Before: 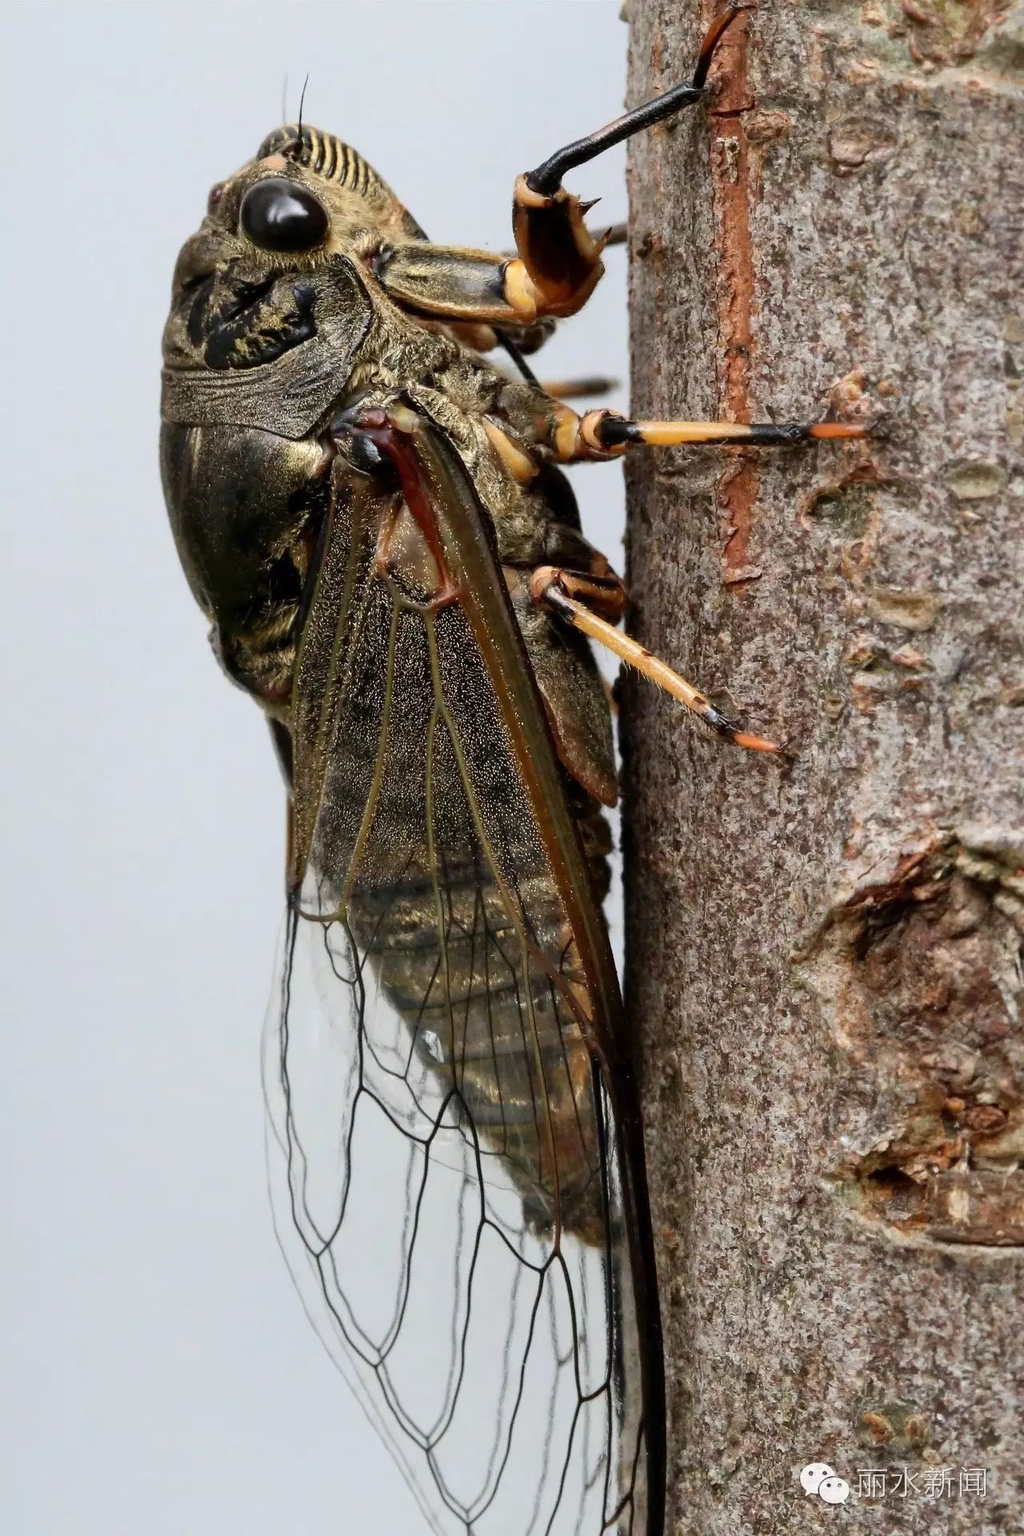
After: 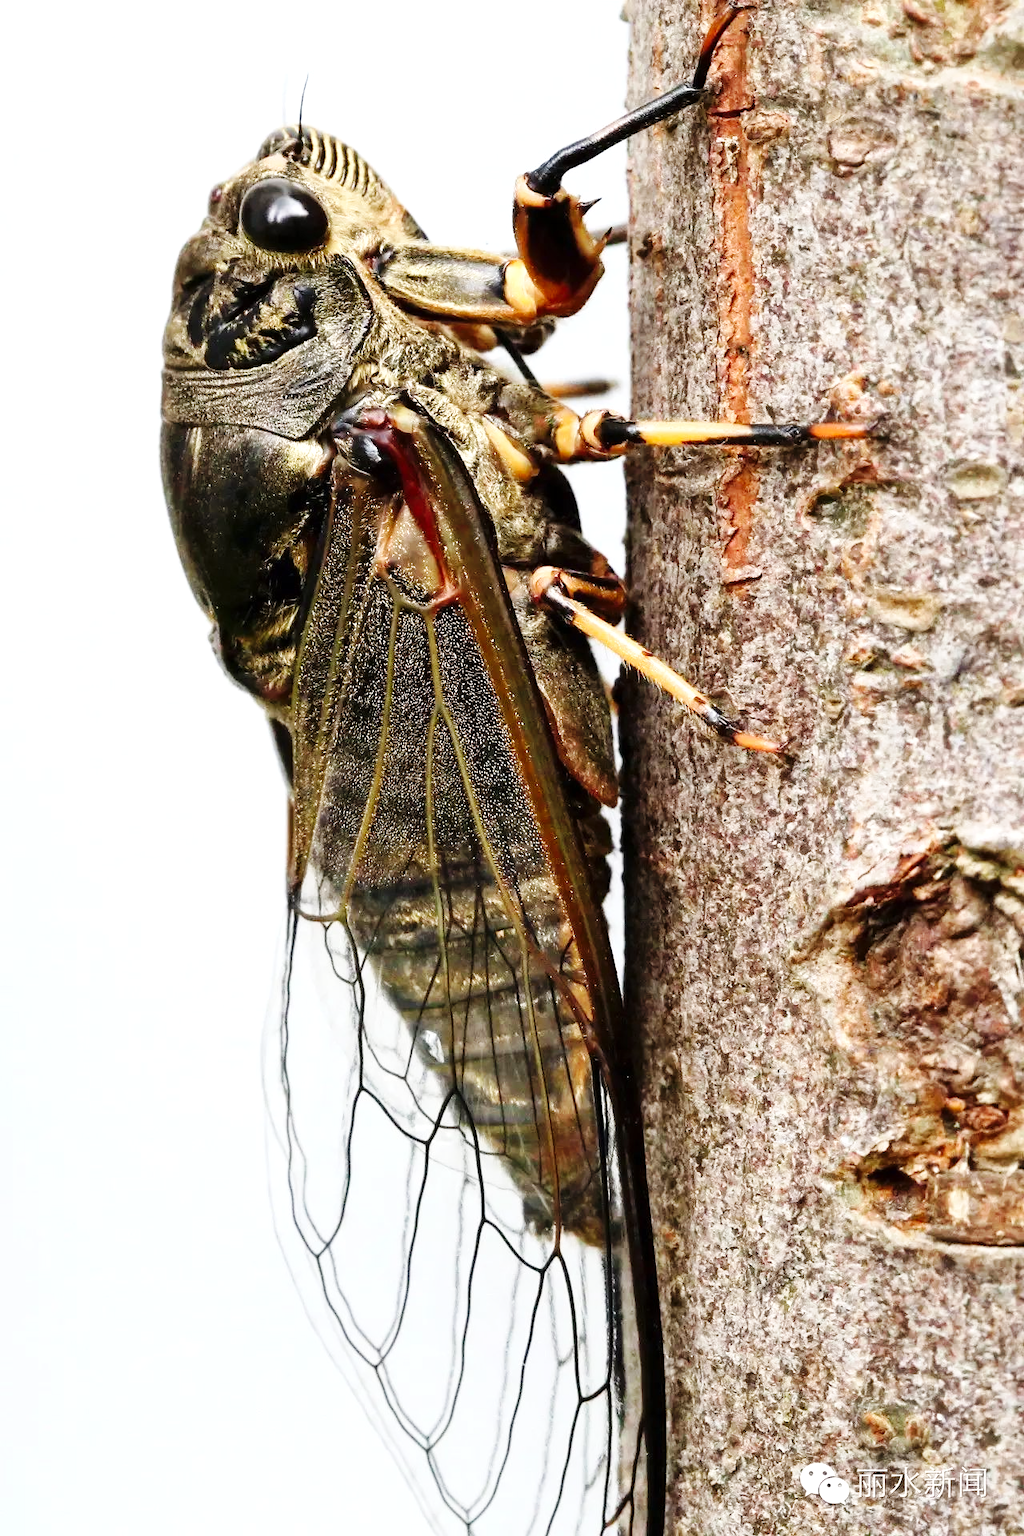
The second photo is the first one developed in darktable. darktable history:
base curve: curves: ch0 [(0, 0) (0.032, 0.025) (0.121, 0.166) (0.206, 0.329) (0.605, 0.79) (1, 1)], preserve colors none
exposure: exposure 0.608 EV, compensate highlight preservation false
